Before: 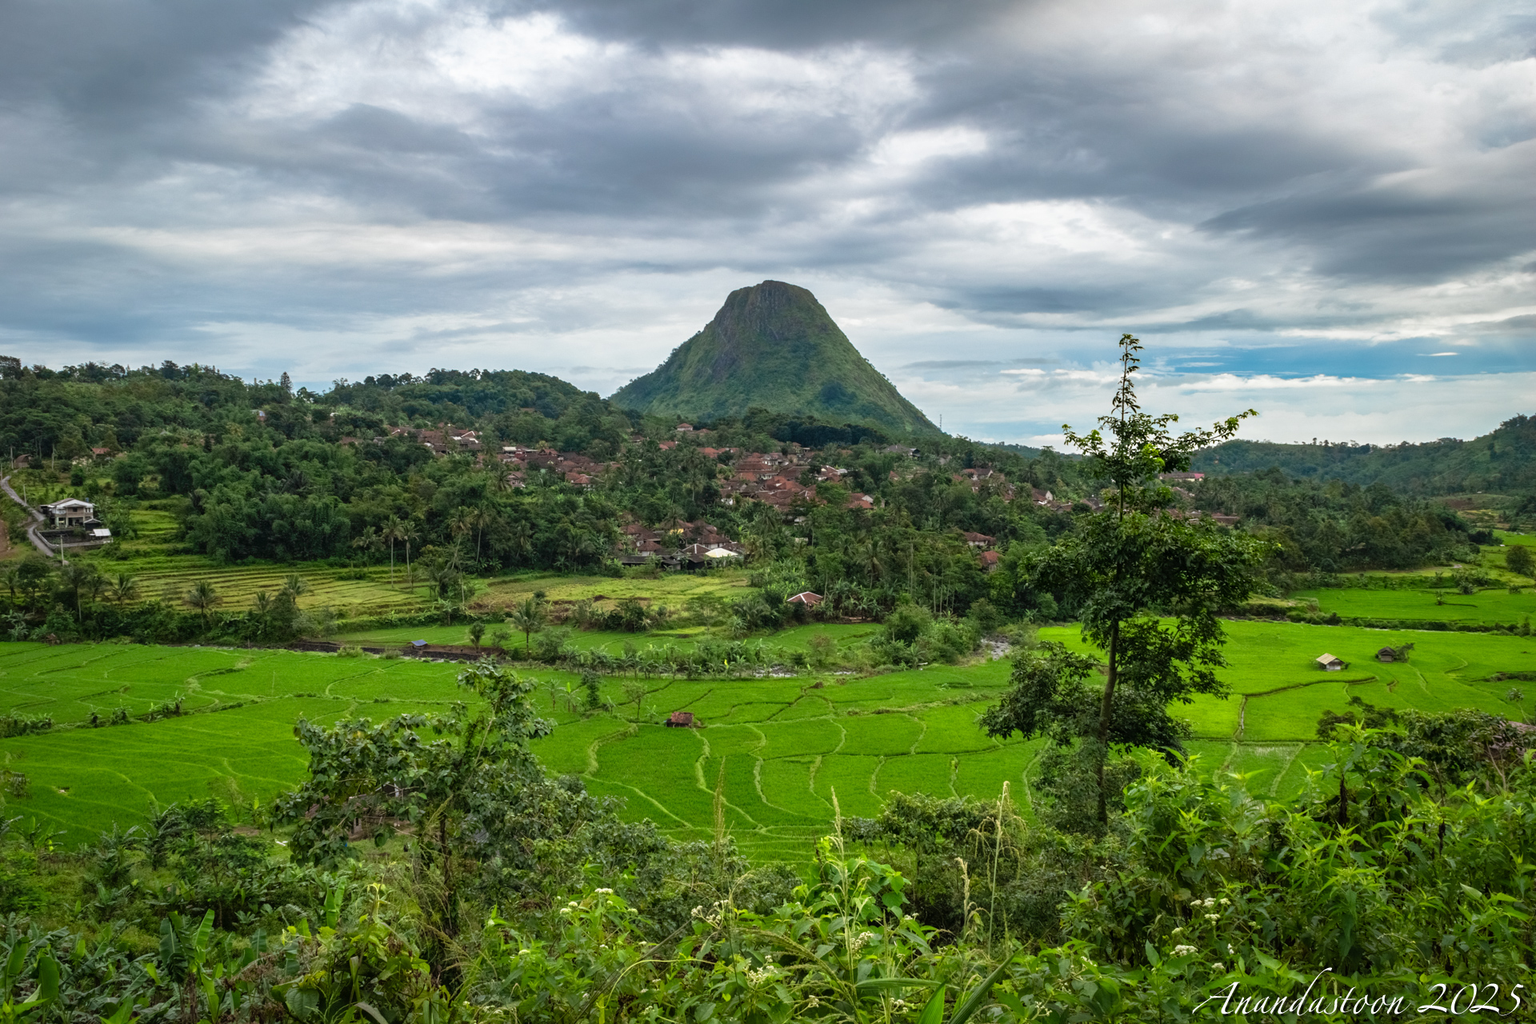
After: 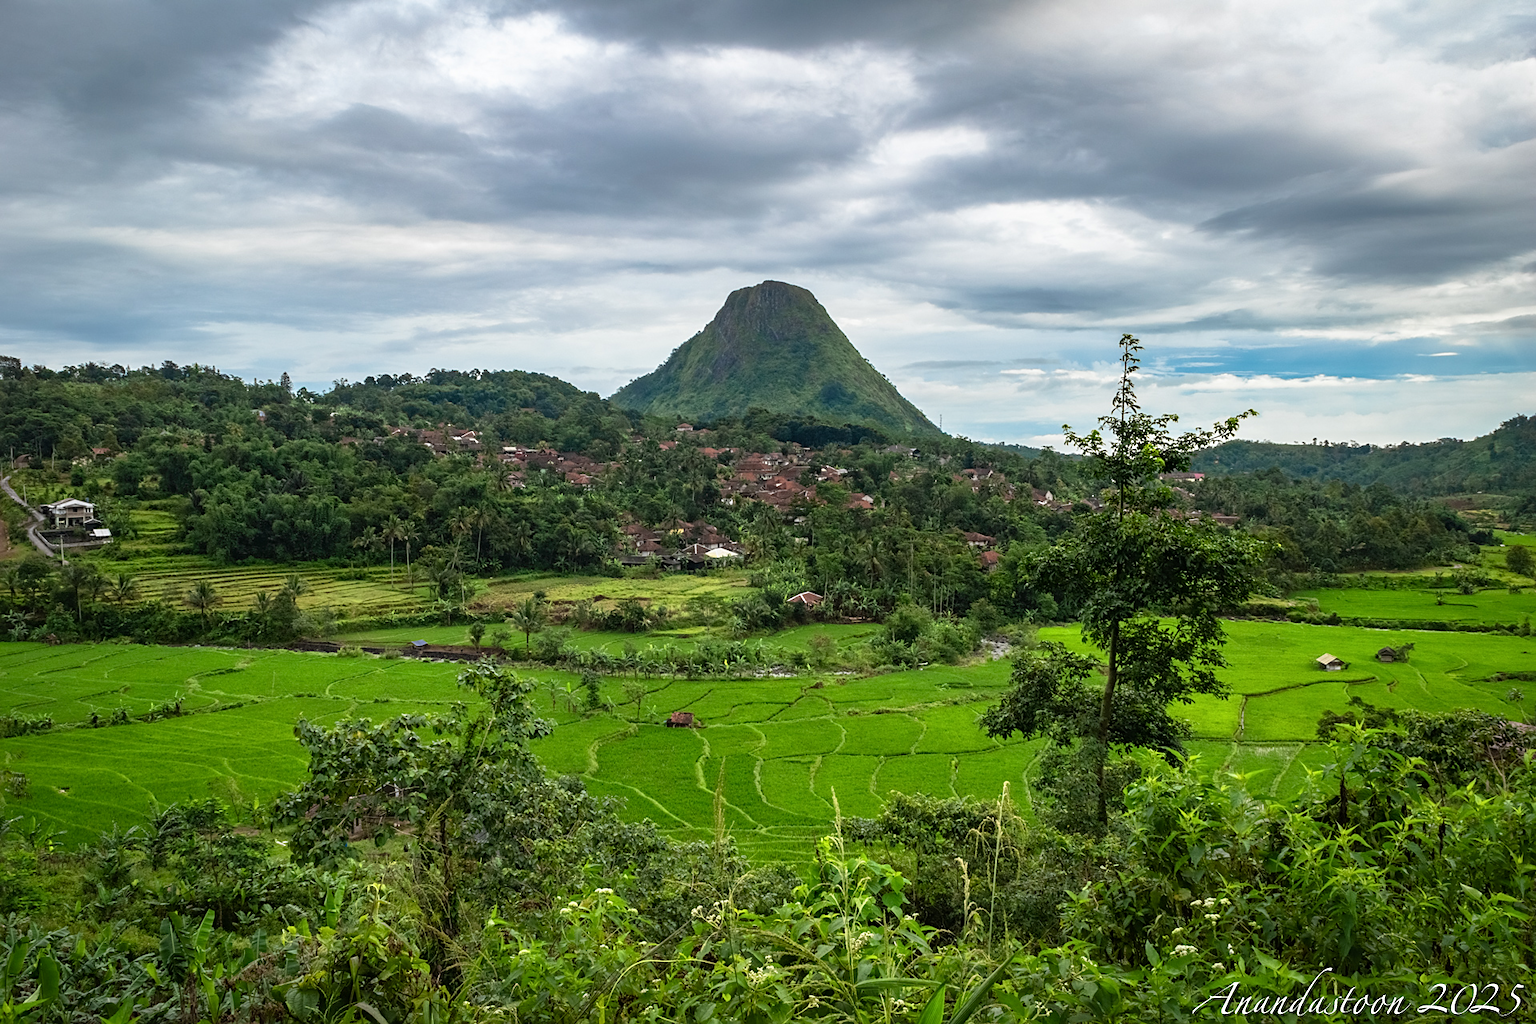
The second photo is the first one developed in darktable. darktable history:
sharpen: radius 1.912, amount 0.398, threshold 1.249
contrast brightness saturation: contrast 0.099, brightness 0.013, saturation 0.016
